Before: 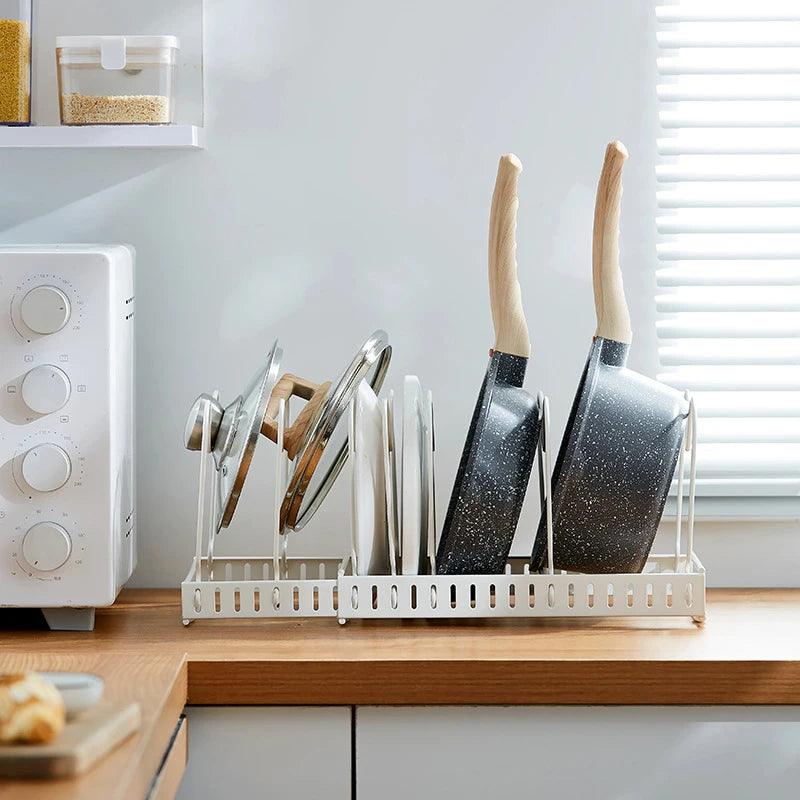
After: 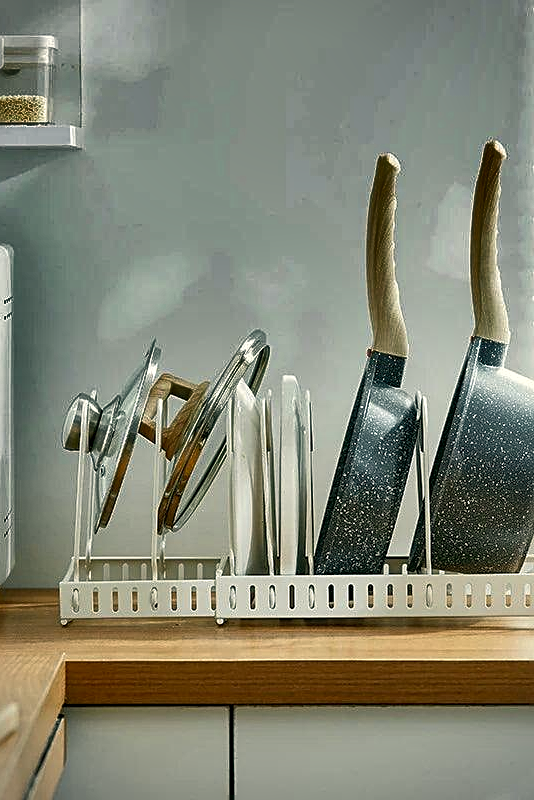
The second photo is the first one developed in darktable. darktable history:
tone equalizer: on, module defaults
shadows and highlights: shadows 20.93, highlights -81.34, soften with gaussian
sharpen: on, module defaults
crop and rotate: left 15.293%, right 17.894%
color correction: highlights a* -0.37, highlights b* 9.2, shadows a* -8.72, shadows b* 1.04
local contrast: on, module defaults
vignetting: fall-off start 91.53%, brightness -0.457, saturation -0.292
